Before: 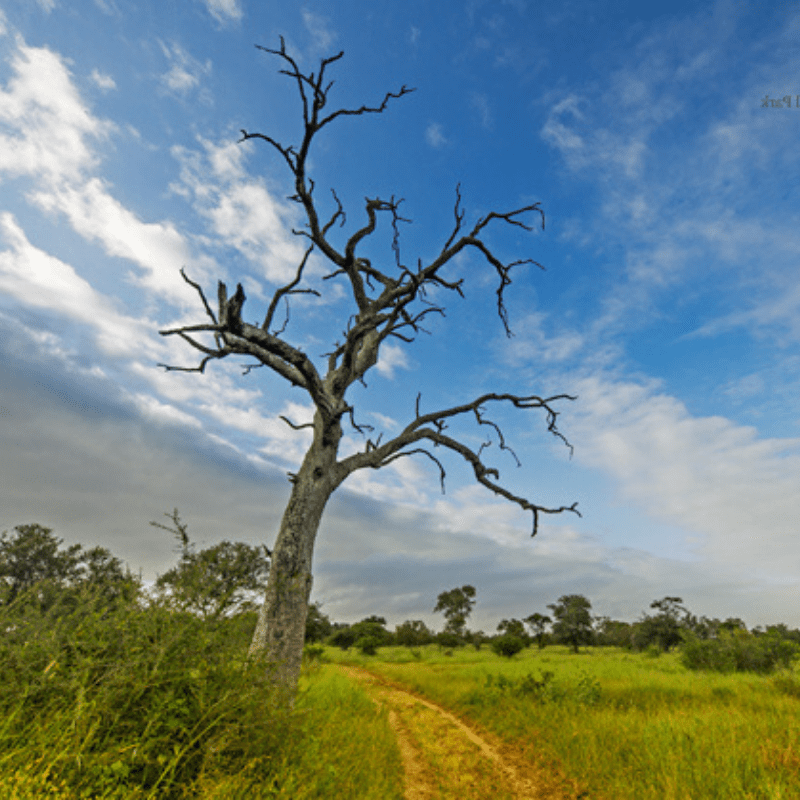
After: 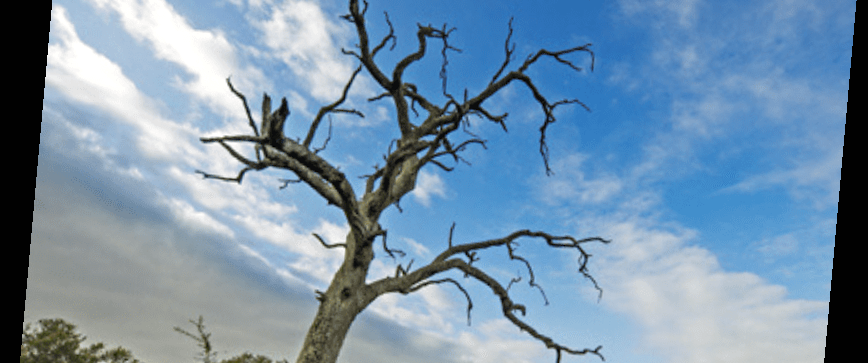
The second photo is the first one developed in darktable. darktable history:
exposure: black level correction 0, exposure 0.2 EV, compensate exposure bias true, compensate highlight preservation false
rotate and perspective: rotation 5.12°, automatic cropping off
crop and rotate: top 23.84%, bottom 34.294%
